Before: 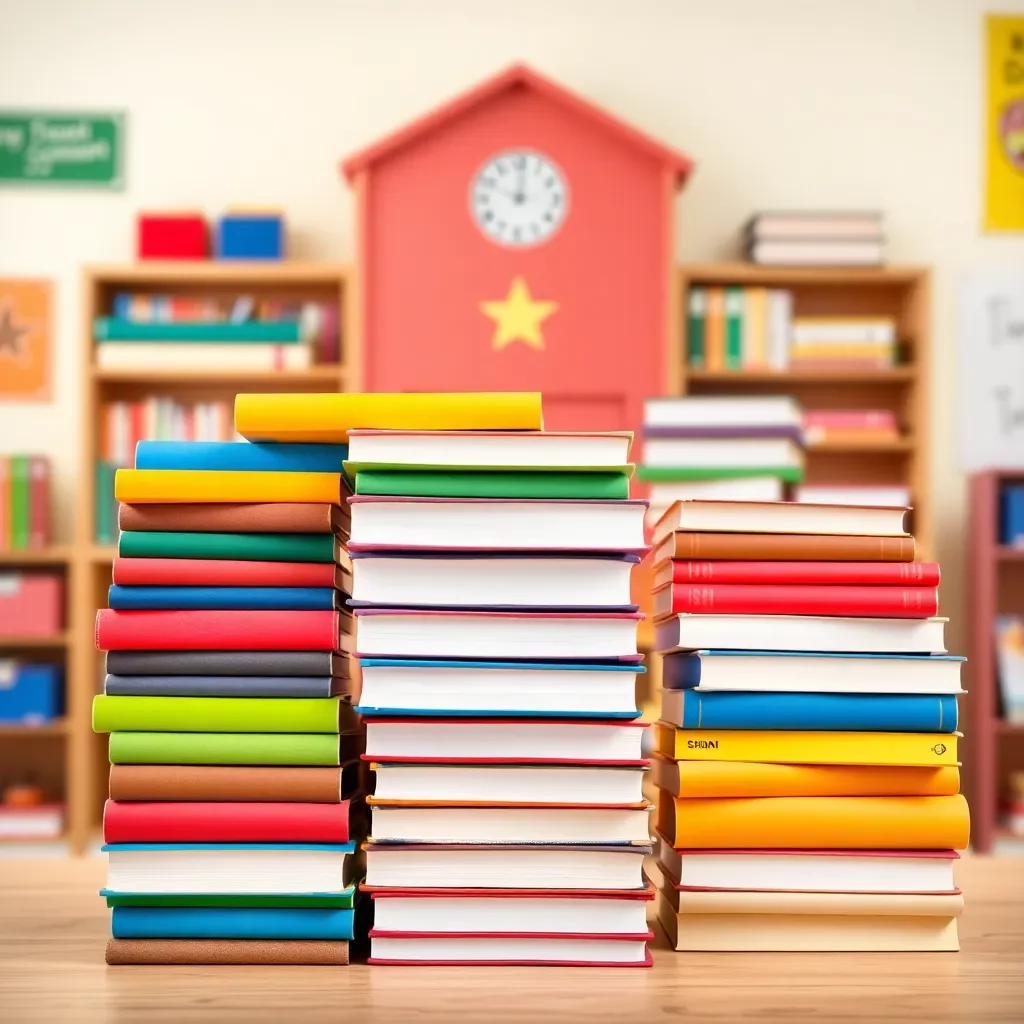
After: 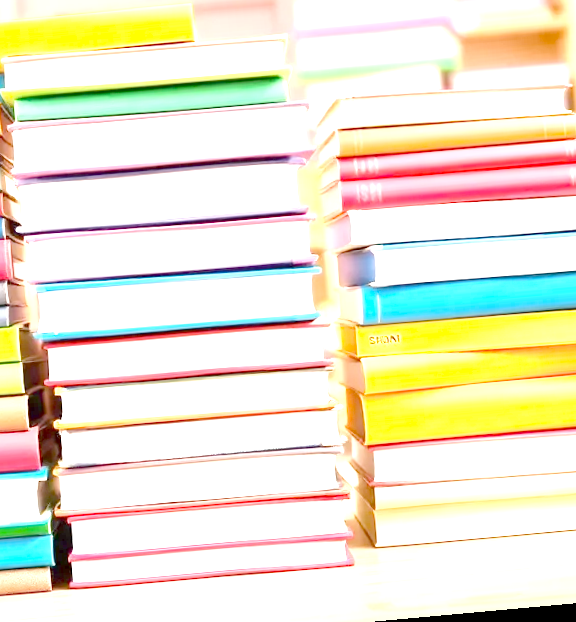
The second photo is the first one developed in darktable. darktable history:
rotate and perspective: rotation -5.2°, automatic cropping off
crop: left 34.479%, top 38.822%, right 13.718%, bottom 5.172%
white balance: emerald 1
tone equalizer "contrast tone curve: medium": -8 EV -0.75 EV, -7 EV -0.7 EV, -6 EV -0.6 EV, -5 EV -0.4 EV, -3 EV 0.4 EV, -2 EV 0.6 EV, -1 EV 0.7 EV, +0 EV 0.75 EV, edges refinement/feathering 500, mask exposure compensation -1.57 EV, preserve details no
exposure: exposure 0.367 EV
